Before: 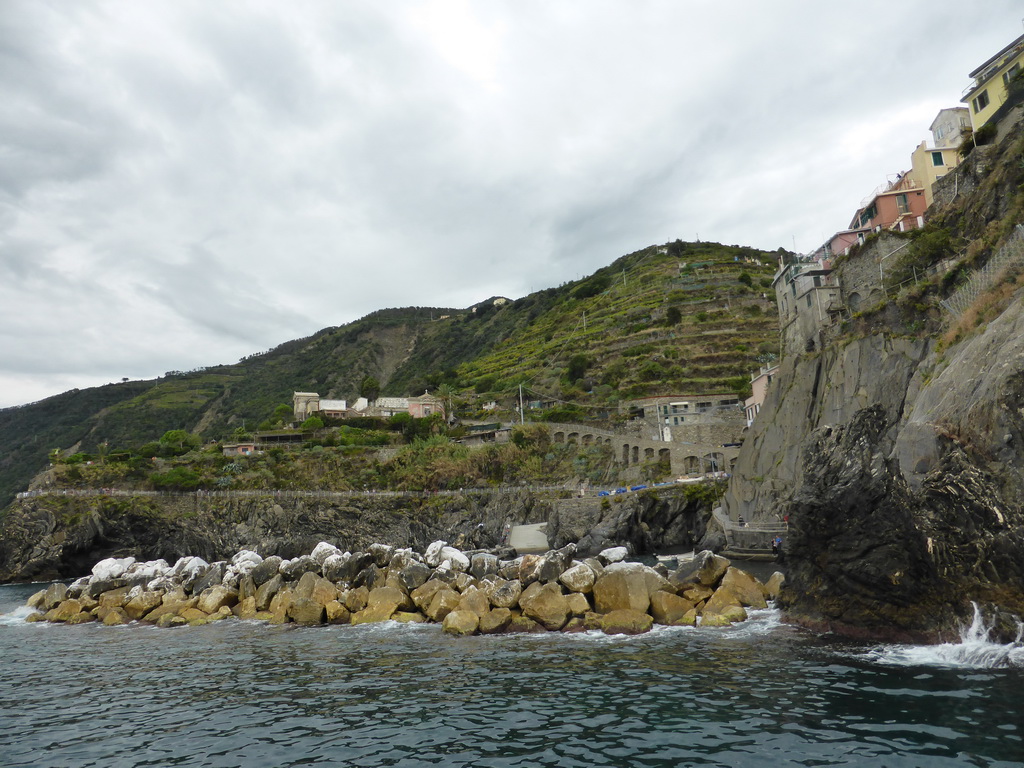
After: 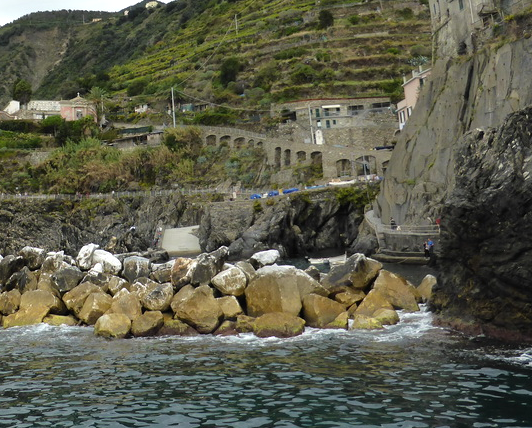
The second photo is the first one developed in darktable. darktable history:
tone equalizer: -8 EV -0.439 EV, -7 EV -0.371 EV, -6 EV -0.35 EV, -5 EV -0.255 EV, -3 EV 0.235 EV, -2 EV 0.34 EV, -1 EV 0.404 EV, +0 EV 0.406 EV
crop: left 34.053%, top 38.721%, right 13.91%, bottom 5.467%
